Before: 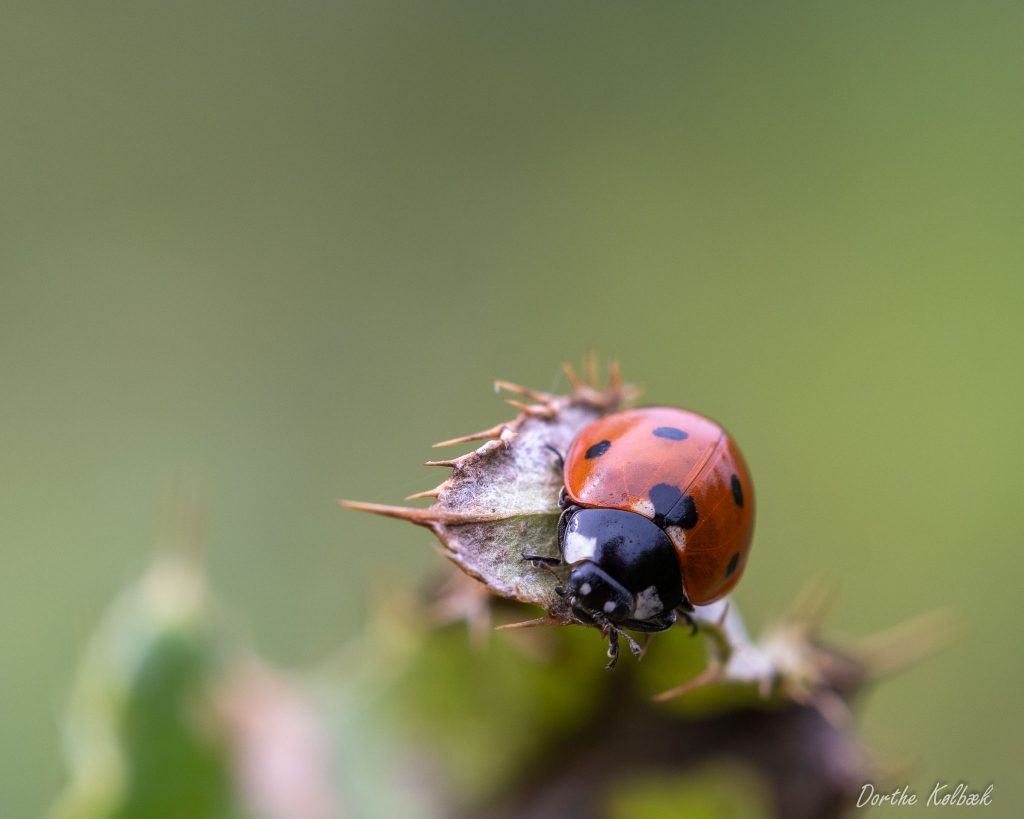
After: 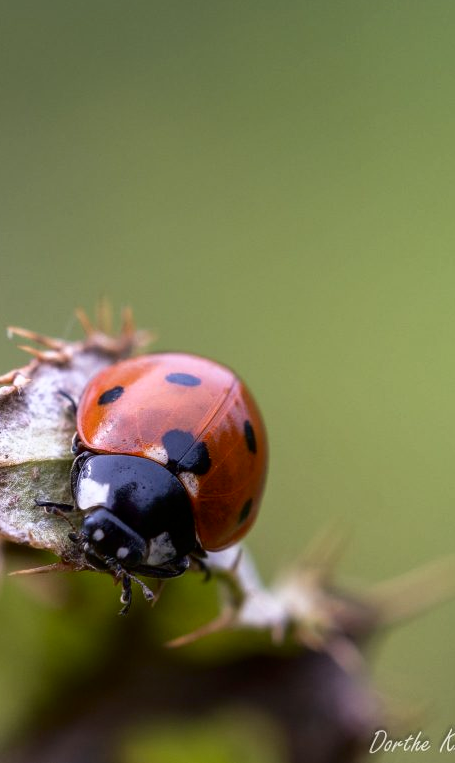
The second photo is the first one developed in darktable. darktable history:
rotate and perspective: crop left 0, crop top 0
crop: left 47.628%, top 6.643%, right 7.874%
shadows and highlights: shadows -62.32, white point adjustment -5.22, highlights 61.59
